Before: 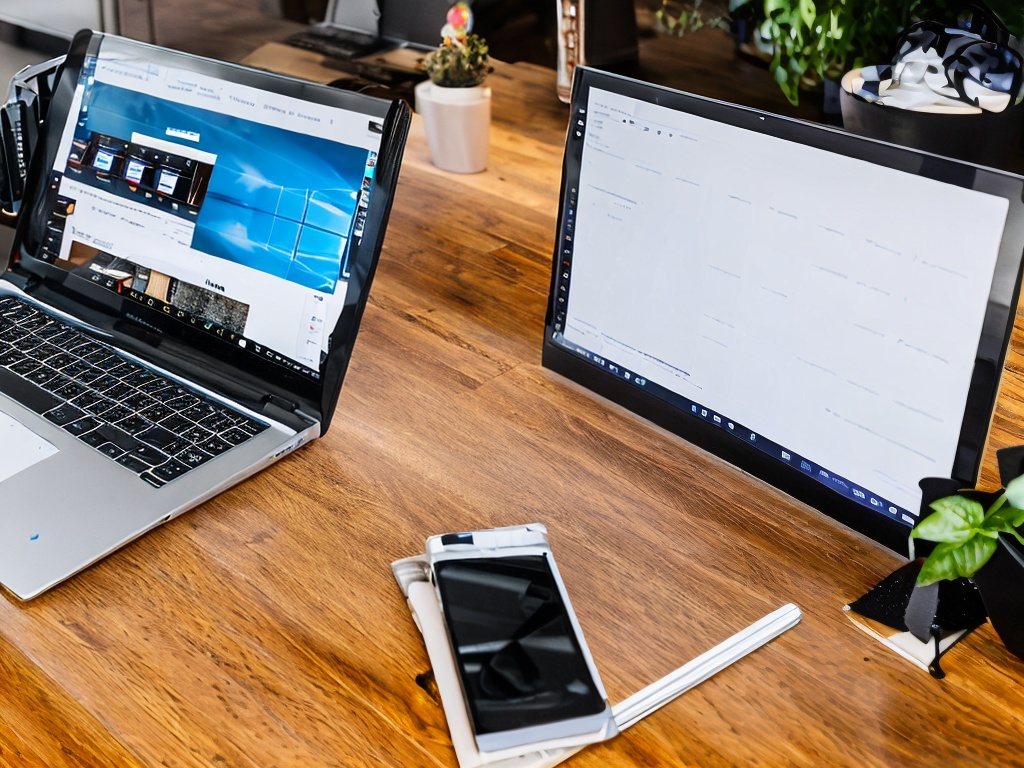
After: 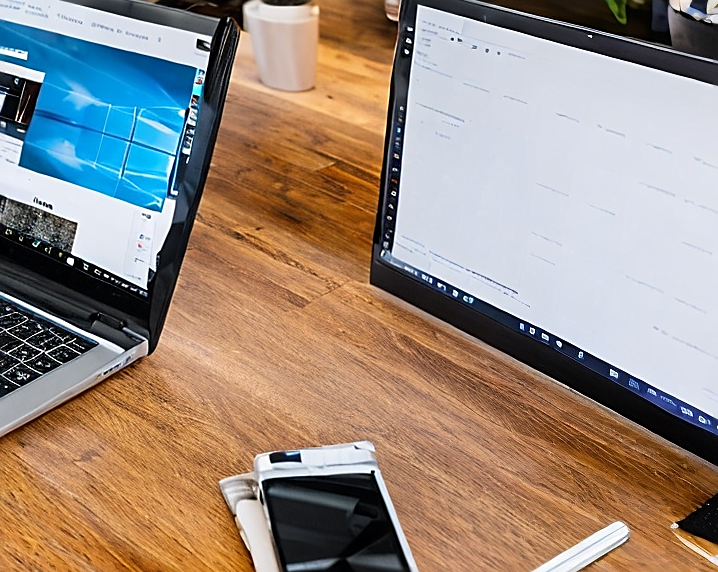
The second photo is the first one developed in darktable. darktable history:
sharpen: on, module defaults
crop and rotate: left 16.819%, top 10.784%, right 12.989%, bottom 14.639%
